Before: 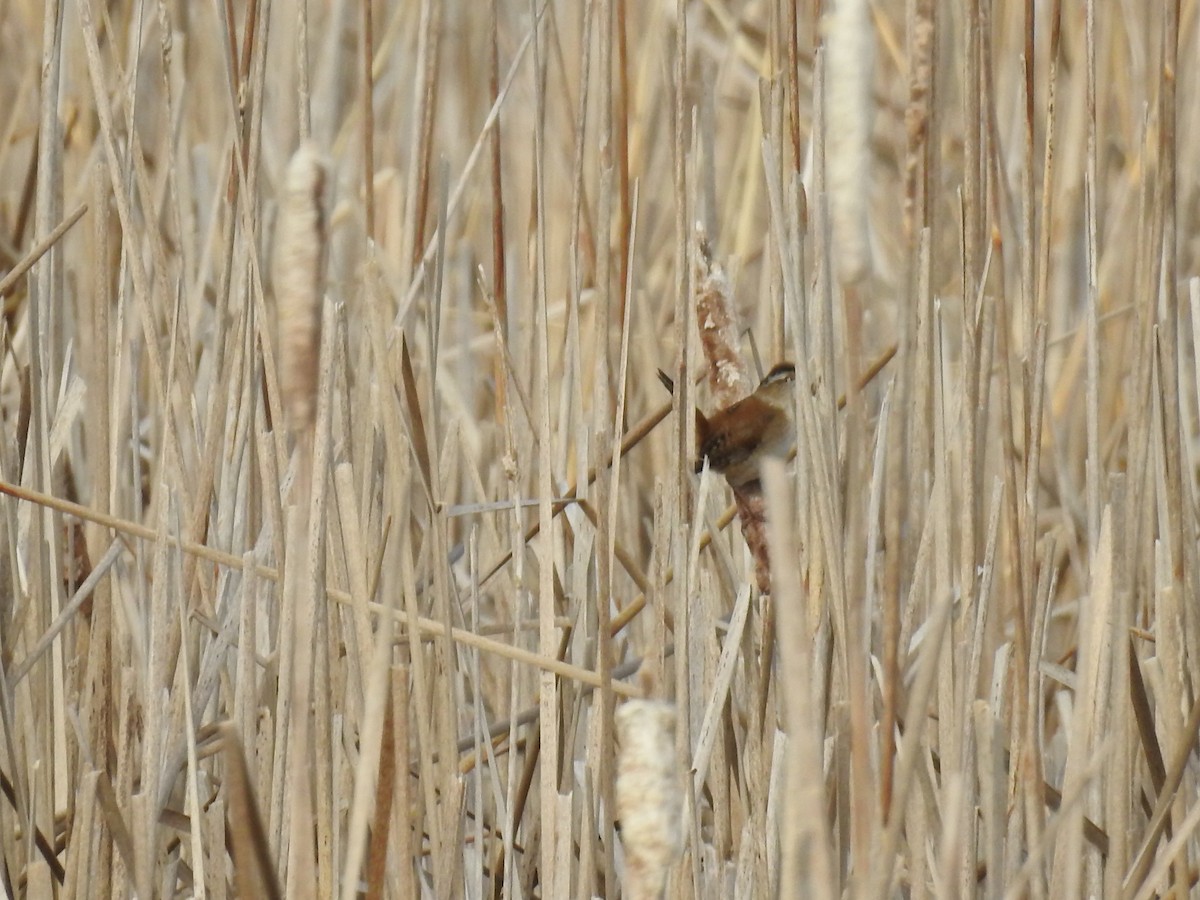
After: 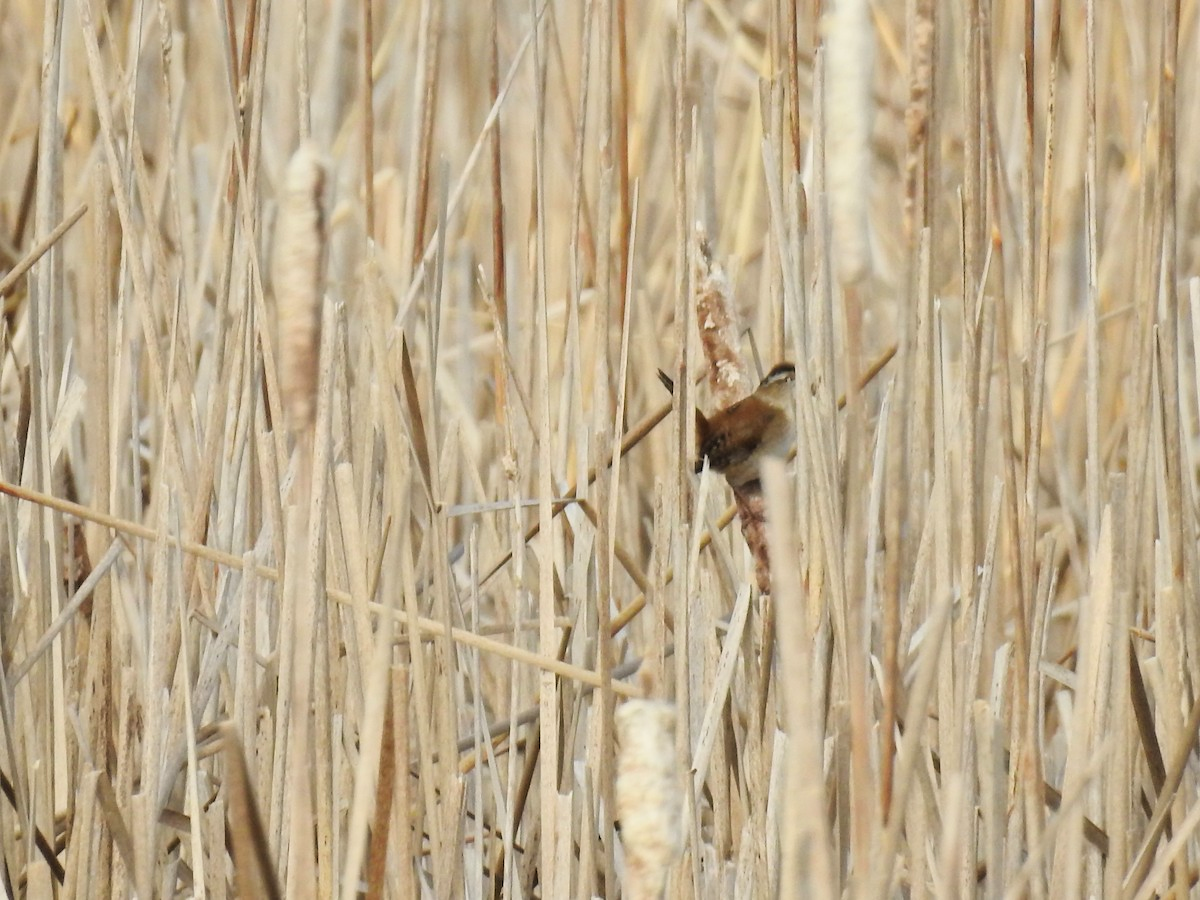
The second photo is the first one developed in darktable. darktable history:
tone curve: curves: ch0 [(0, 0) (0.004, 0.001) (0.133, 0.112) (0.325, 0.362) (0.832, 0.893) (1, 1)], color space Lab, linked channels, preserve colors none
exposure: exposure -0.048 EV, compensate highlight preservation false
base curve: curves: ch0 [(0, 0) (0.297, 0.298) (1, 1)], preserve colors none
